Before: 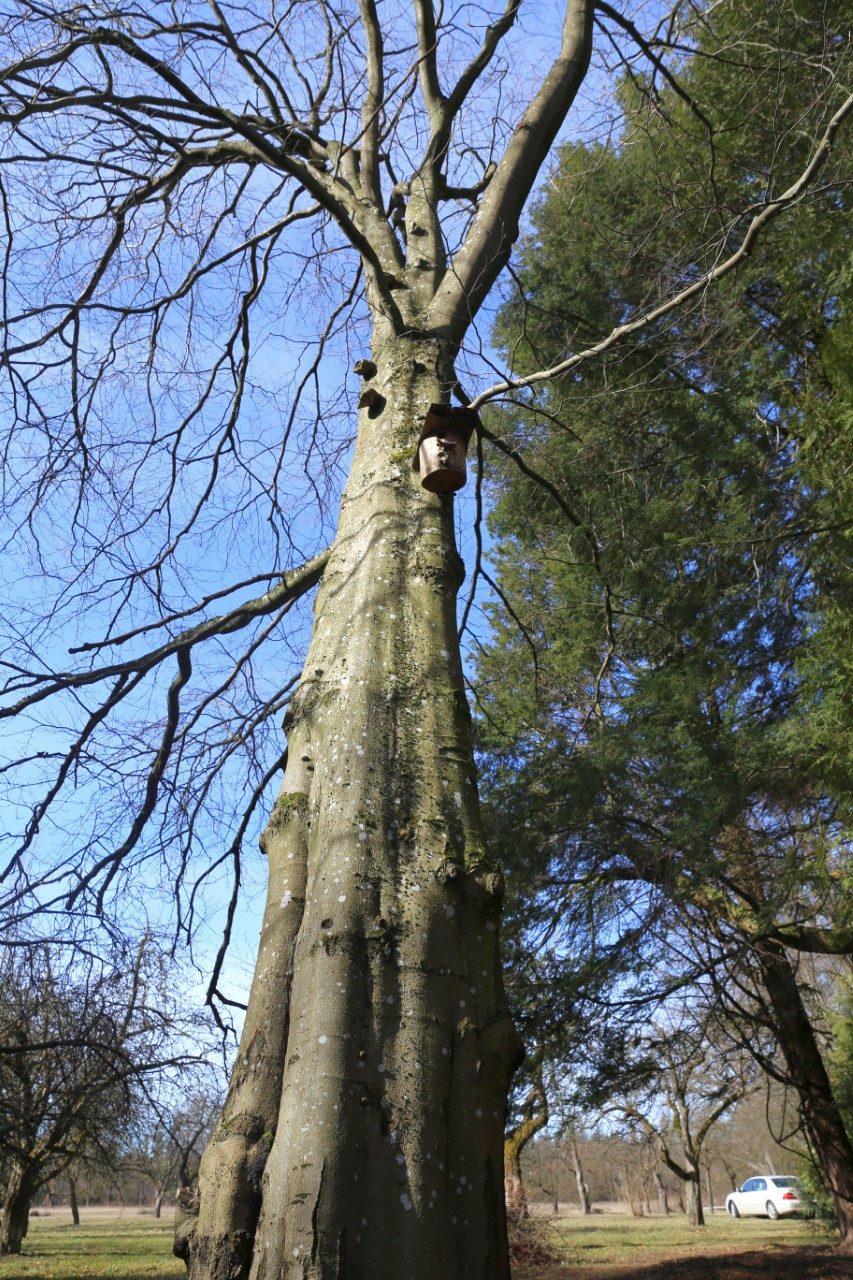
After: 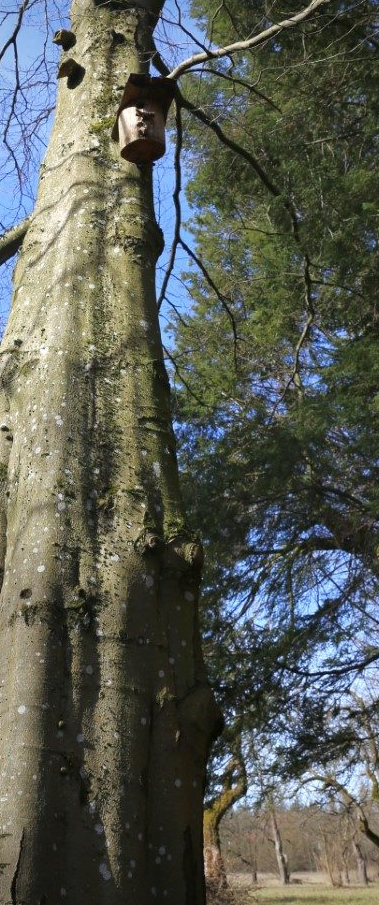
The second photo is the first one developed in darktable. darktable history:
vignetting: brightness -0.376, saturation 0.015
crop: left 35.398%, top 25.841%, right 20.136%, bottom 3.424%
